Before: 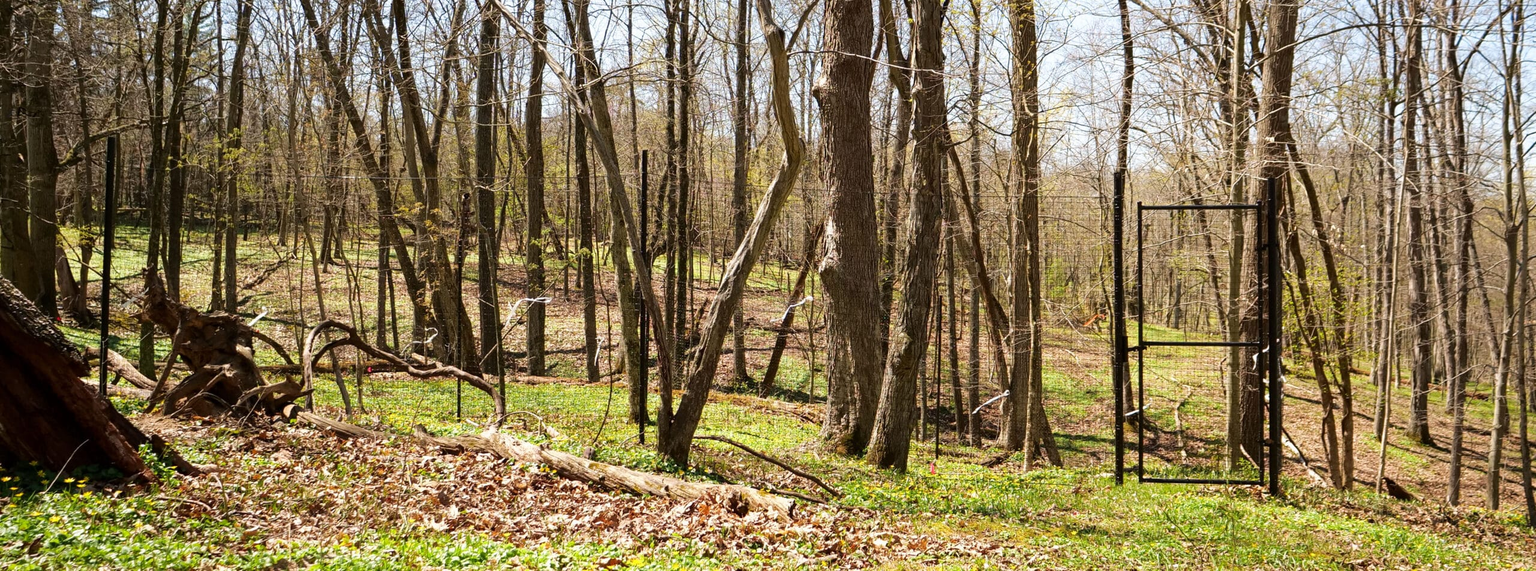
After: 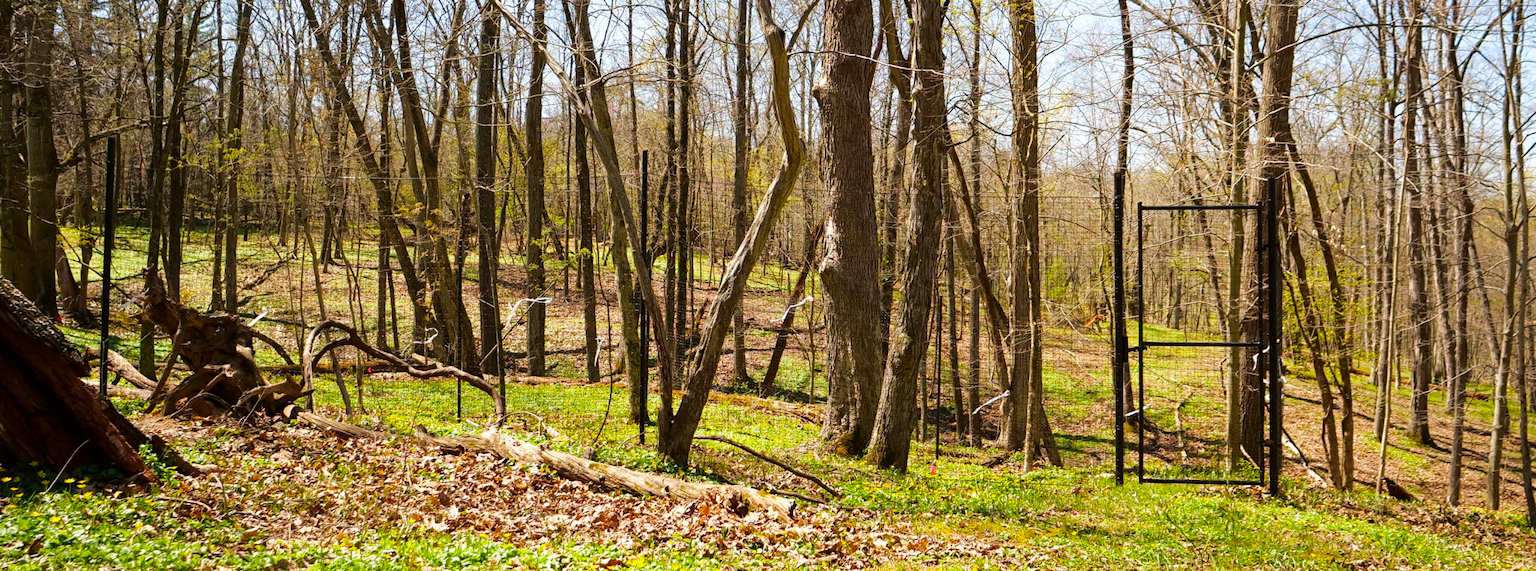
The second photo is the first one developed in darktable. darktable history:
color balance rgb: linear chroma grading › mid-tones 7.192%, perceptual saturation grading › global saturation 25.611%
